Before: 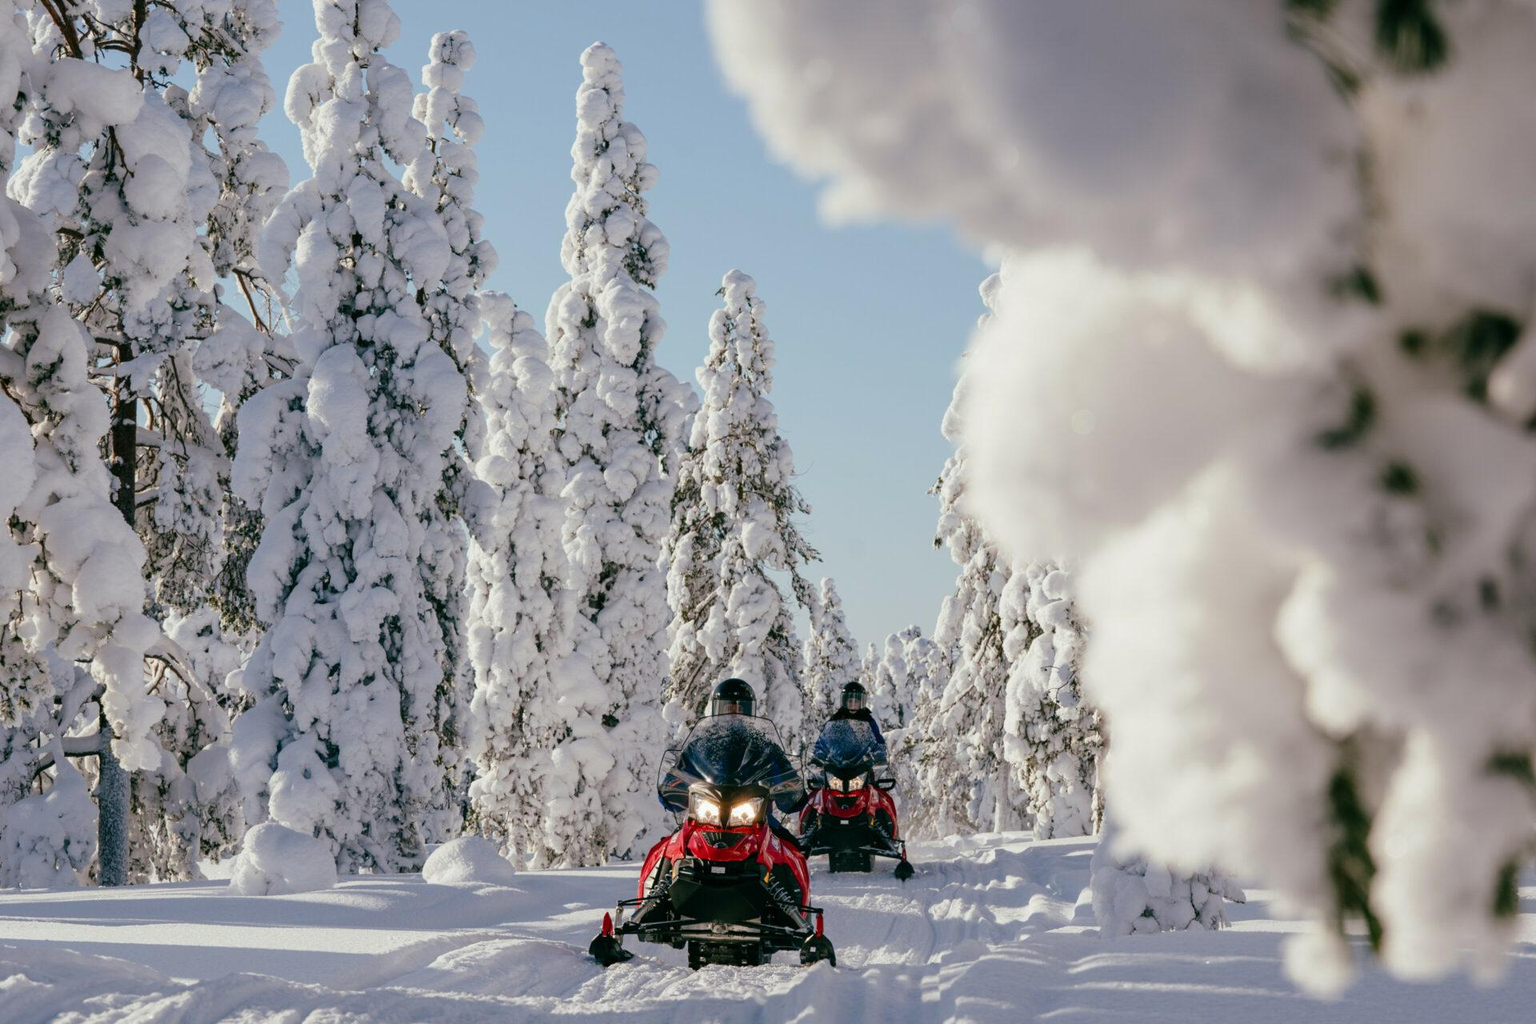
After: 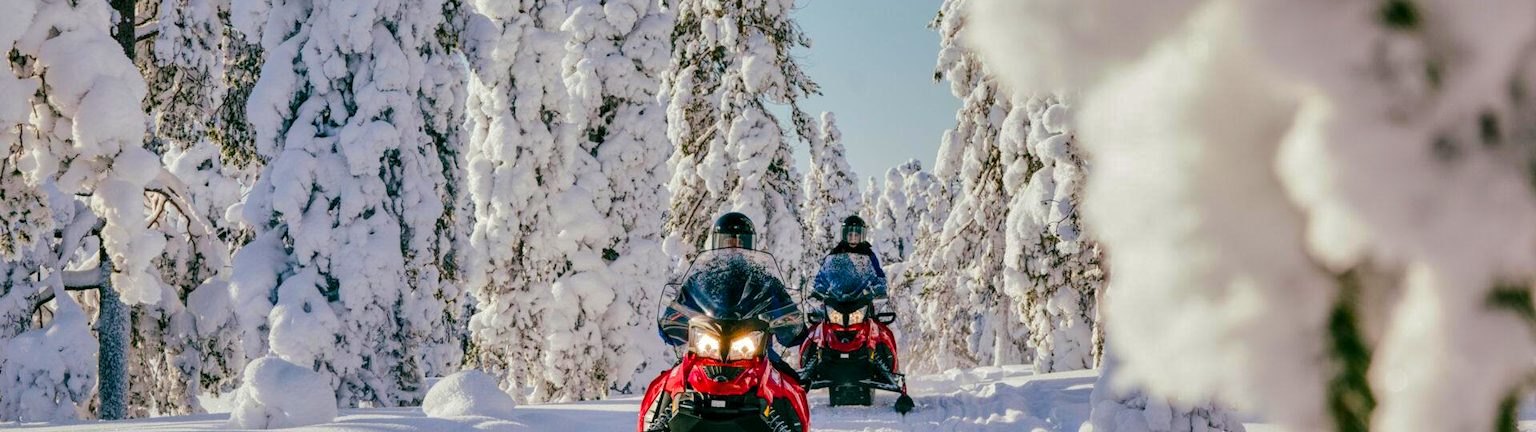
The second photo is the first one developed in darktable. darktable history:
color balance rgb: perceptual saturation grading › global saturation 25%, perceptual brilliance grading › mid-tones 10%, perceptual brilliance grading › shadows 15%, global vibrance 20%
rotate and perspective: crop left 0, crop top 0
local contrast: highlights 99%, shadows 86%, detail 160%, midtone range 0.2
base curve: curves: ch0 [(0, 0) (0.235, 0.266) (0.503, 0.496) (0.786, 0.72) (1, 1)]
crop: top 45.551%, bottom 12.262%
shadows and highlights: soften with gaussian
